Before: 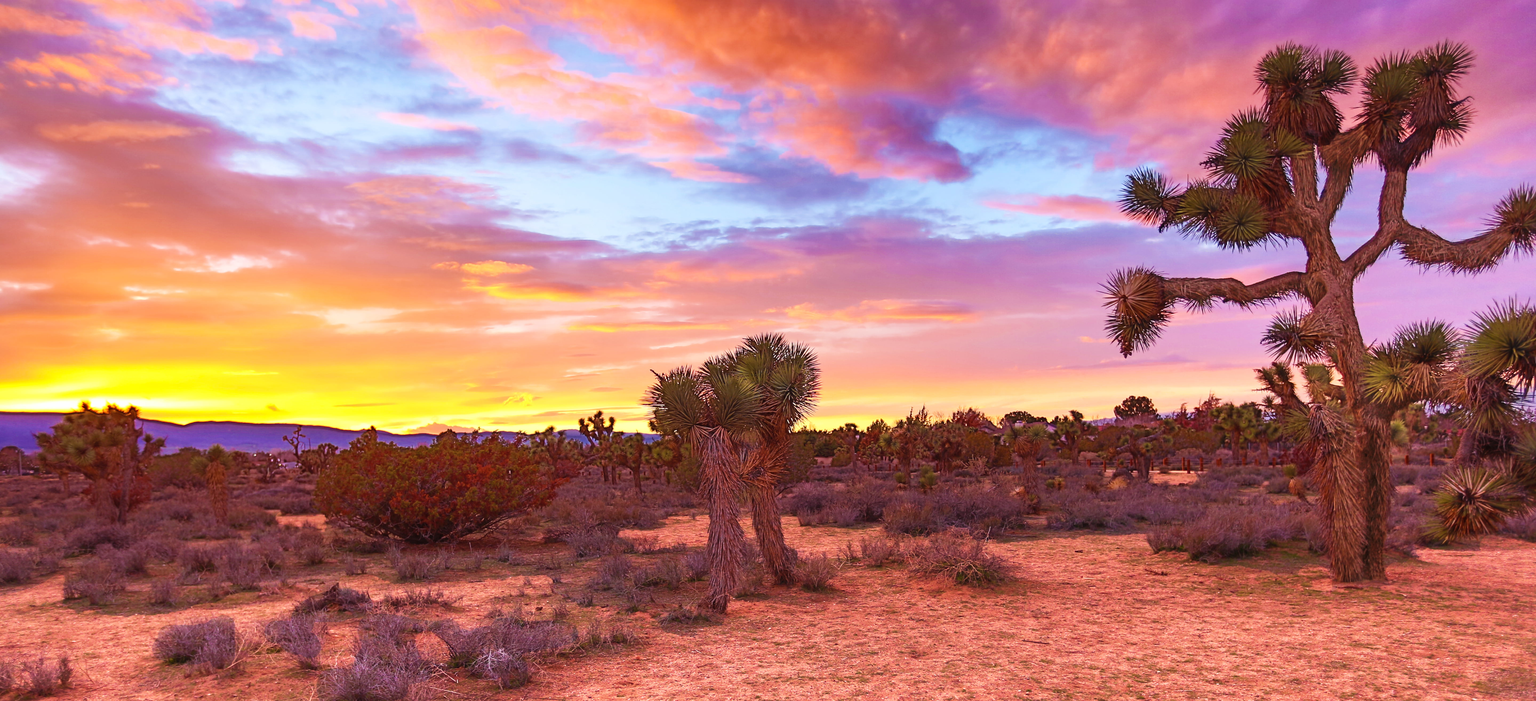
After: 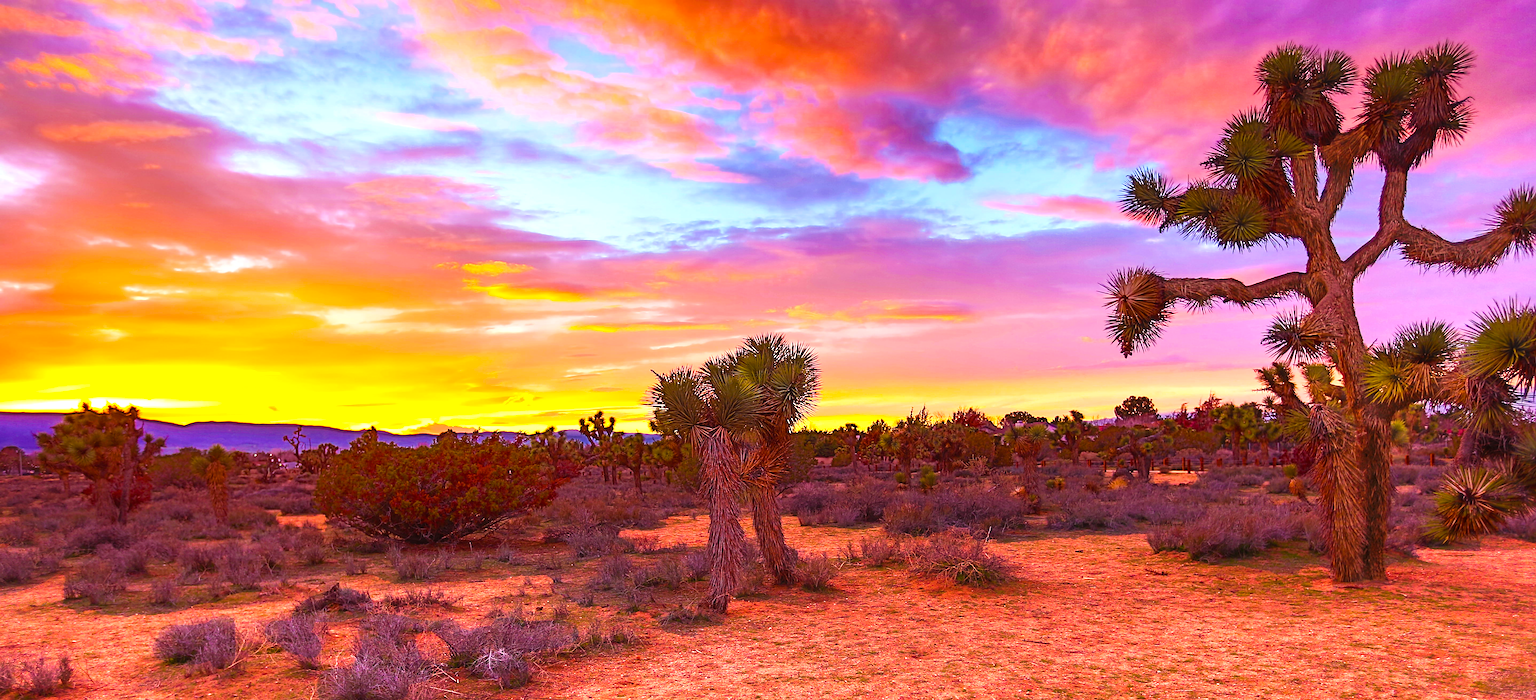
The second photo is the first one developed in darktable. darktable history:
color balance rgb: linear chroma grading › shadows -7.987%, linear chroma grading › global chroma 9.841%, perceptual saturation grading › global saturation 30.757%, perceptual brilliance grading › highlights 7.633%, perceptual brilliance grading › mid-tones 3.522%, perceptual brilliance grading › shadows 2.414%
sharpen: on, module defaults
